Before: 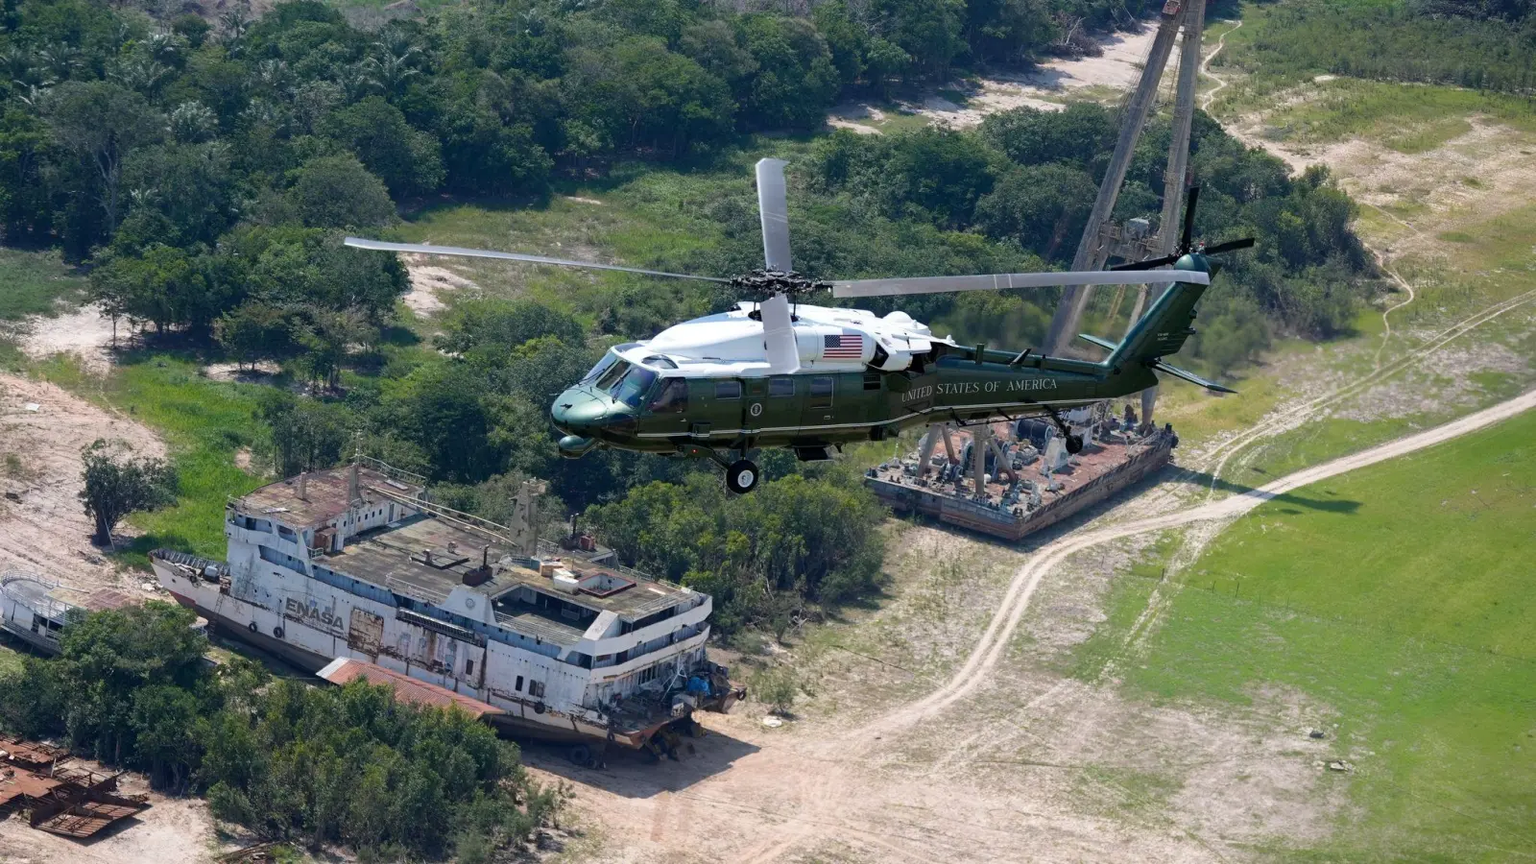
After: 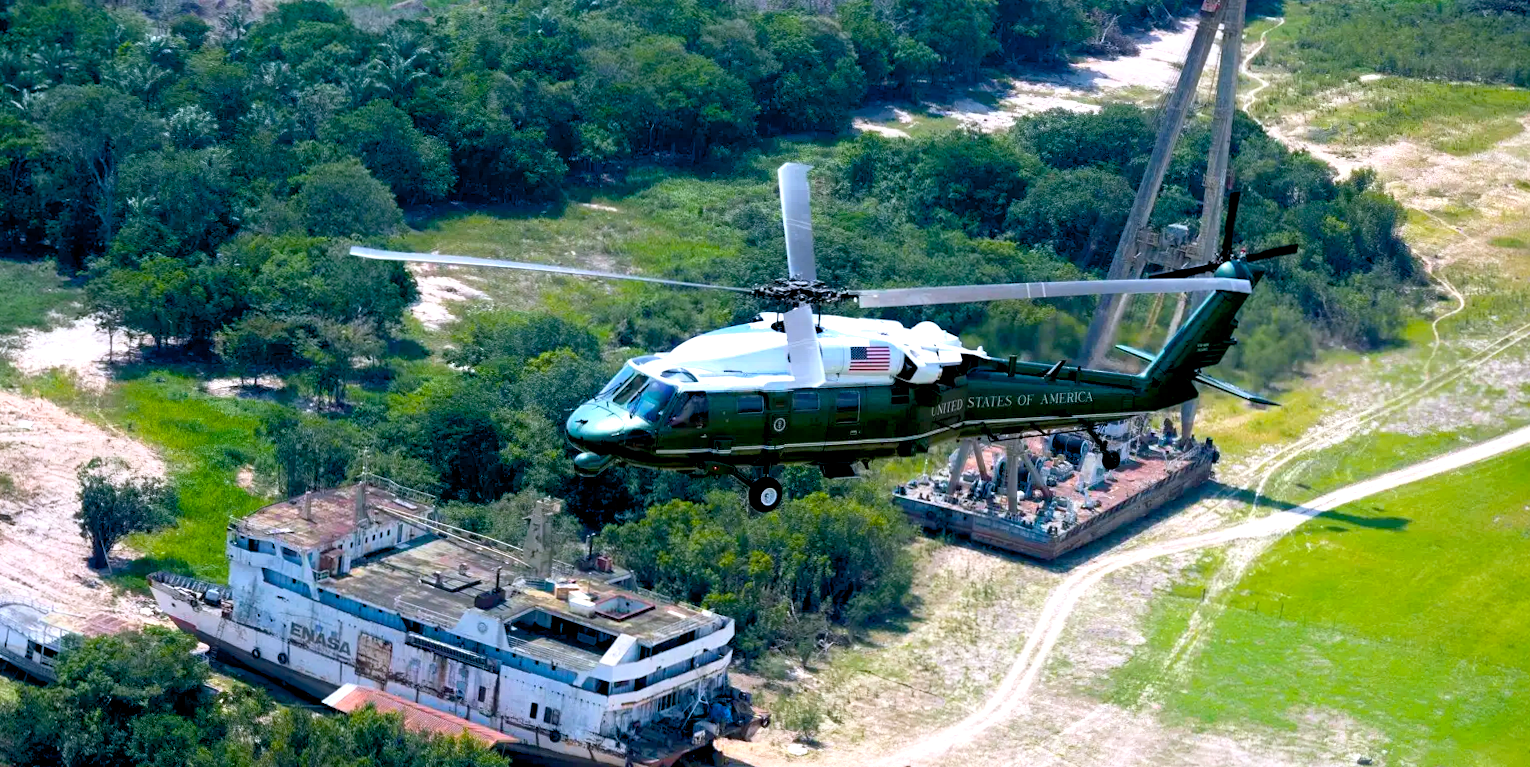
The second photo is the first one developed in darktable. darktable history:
color correction: highlights a* -0.73, highlights b* -9.33
exposure: black level correction 0.001, exposure 0.499 EV, compensate highlight preservation false
shadows and highlights: shadows 1.04, highlights 38.8
crop and rotate: angle 0.19°, left 0.226%, right 3.53%, bottom 14.173%
color balance rgb: shadows lift › luminance -7.502%, shadows lift › chroma 2.455%, shadows lift › hue 164.94°, highlights gain › luminance 14.573%, global offset › luminance -1.436%, perceptual saturation grading › global saturation 39.165%, global vibrance 20%
